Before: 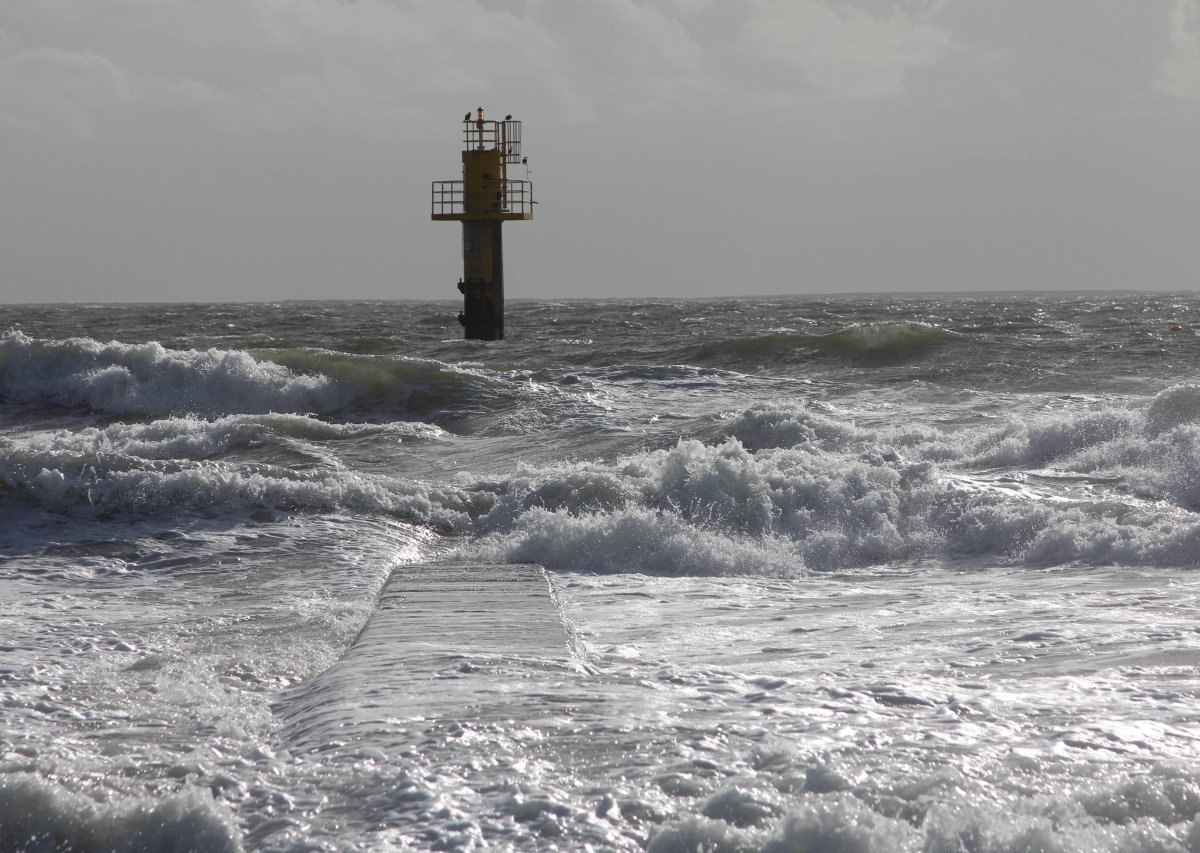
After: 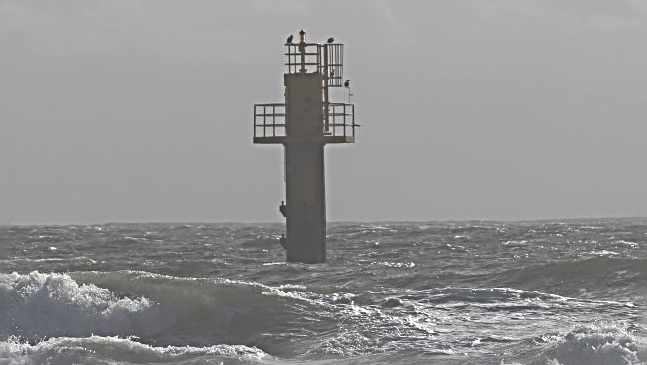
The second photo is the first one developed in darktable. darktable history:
exposure: black level correction -0.087, compensate highlight preservation false
crop: left 14.915%, top 9.089%, right 31.167%, bottom 48.061%
sharpen: radius 3.72, amount 0.923
tone equalizer: on, module defaults
